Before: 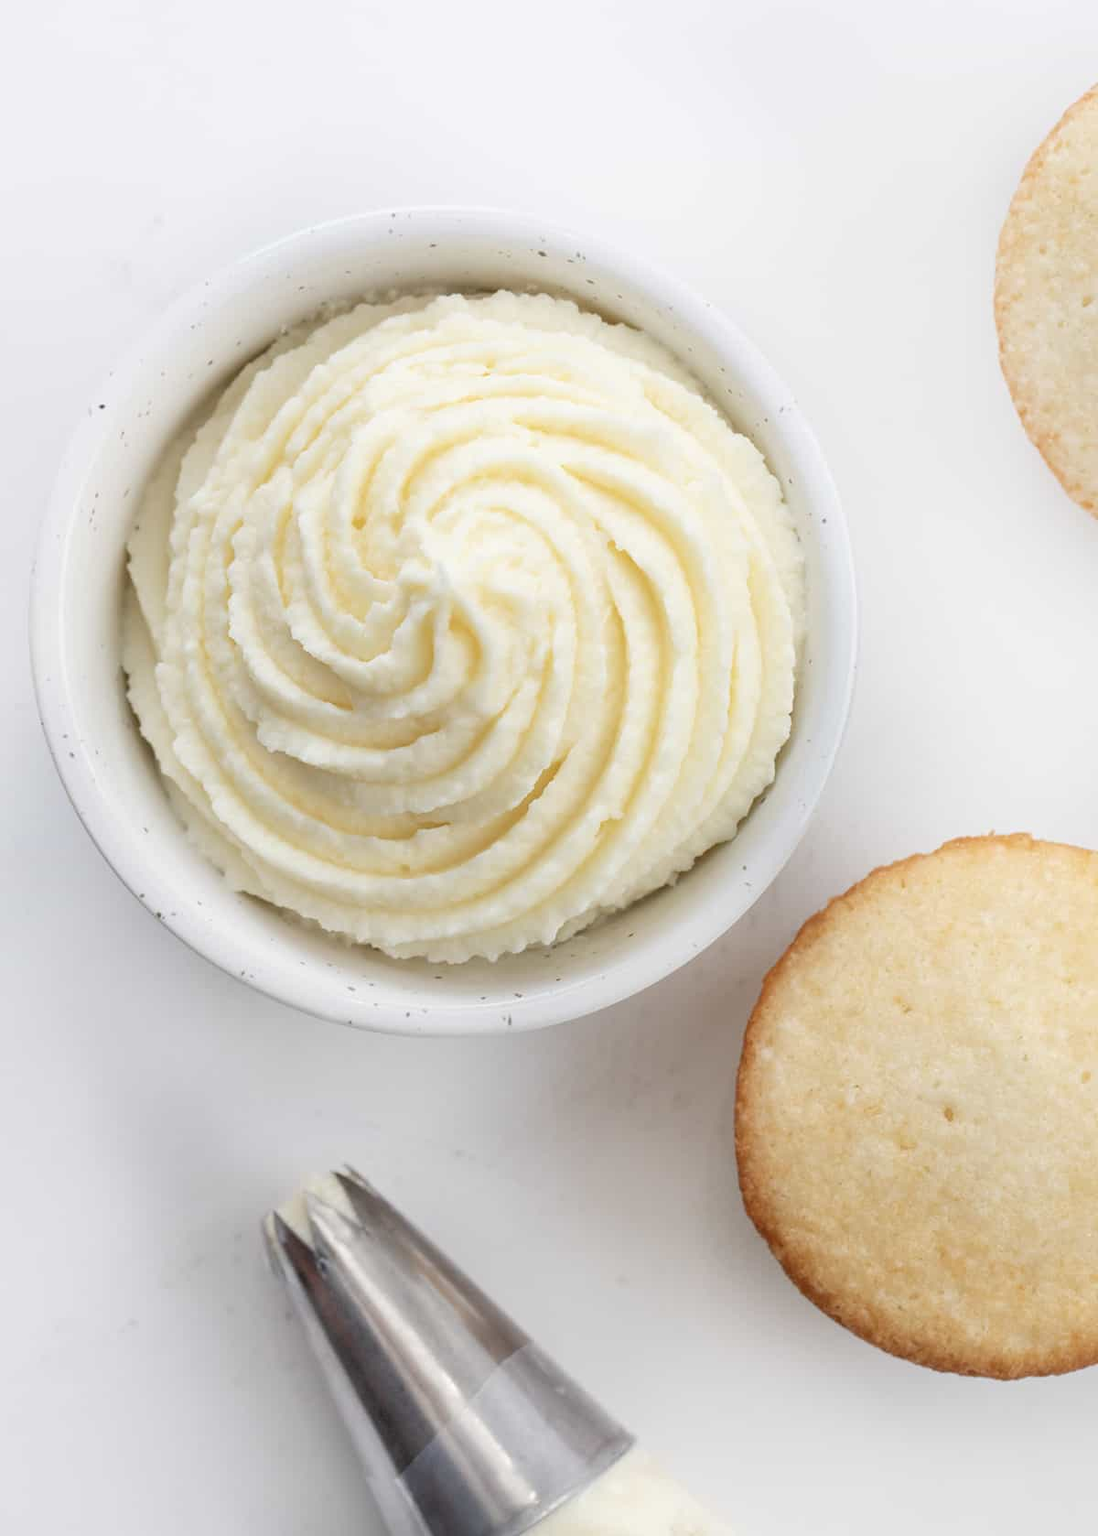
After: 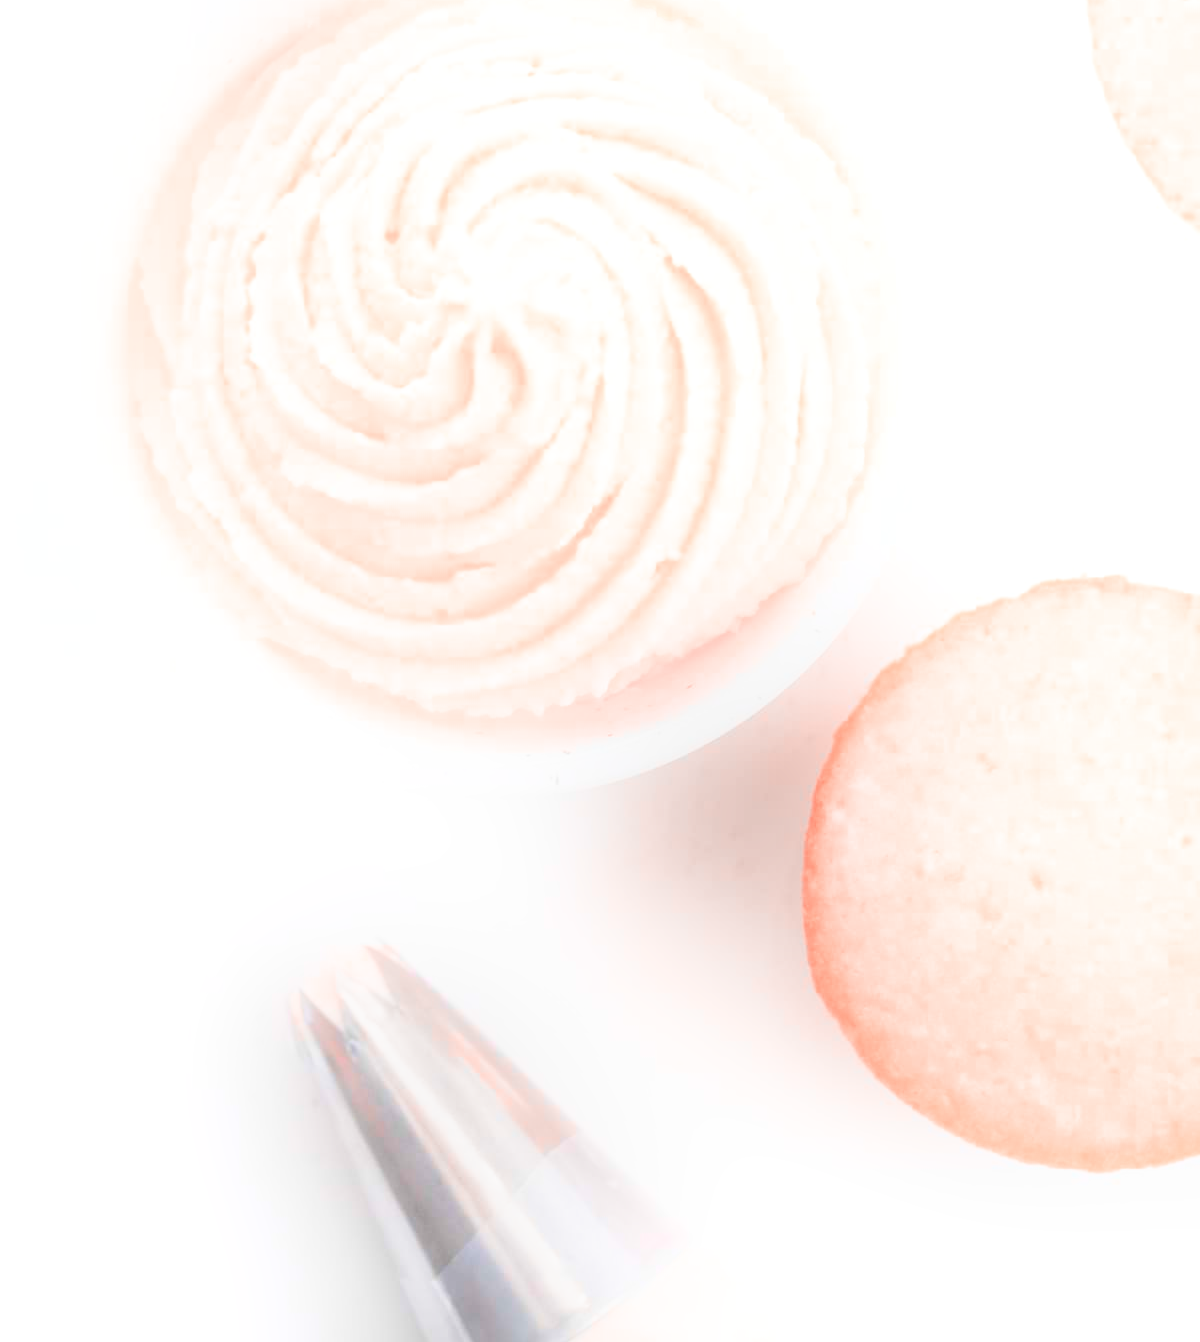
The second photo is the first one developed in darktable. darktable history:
crop and rotate: top 19.998%
color zones: curves: ch2 [(0, 0.5) (0.084, 0.497) (0.323, 0.335) (0.4, 0.497) (1, 0.5)], process mode strong
base curve: curves: ch0 [(0, 0) (0.088, 0.125) (0.176, 0.251) (0.354, 0.501) (0.613, 0.749) (1, 0.877)], preserve colors none
bloom: on, module defaults
